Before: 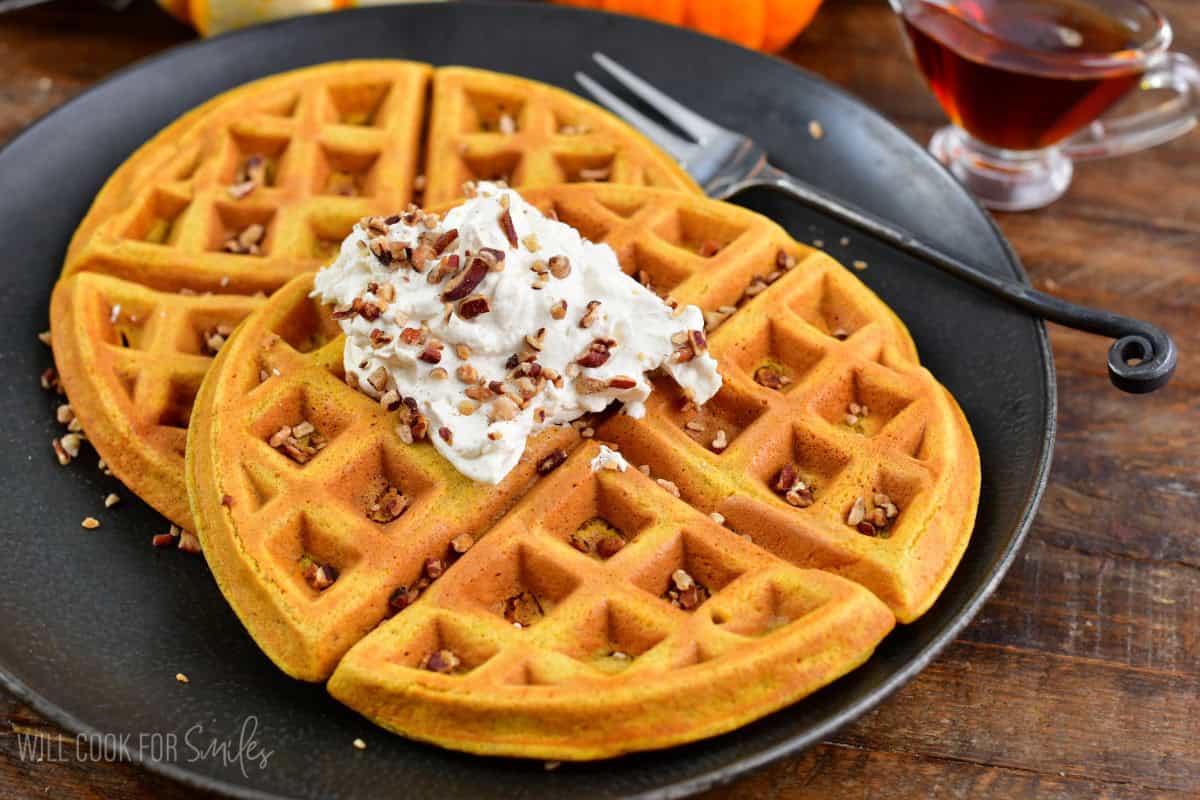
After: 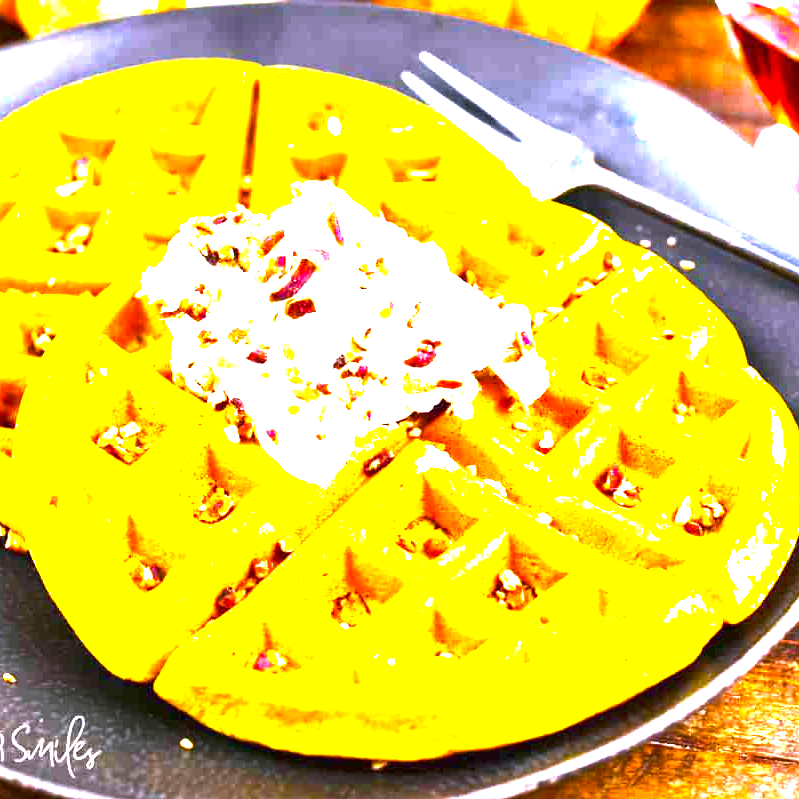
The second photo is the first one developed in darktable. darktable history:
crop and rotate: left 14.436%, right 18.898%
exposure: black level correction 0, exposure 1 EV, compensate exposure bias true, compensate highlight preservation false
color balance rgb: perceptual saturation grading › global saturation 25%, perceptual brilliance grading › global brilliance 35%, perceptual brilliance grading › highlights 50%, perceptual brilliance grading › mid-tones 60%, perceptual brilliance grading › shadows 35%, global vibrance 20%
white balance: red 1.042, blue 1.17
